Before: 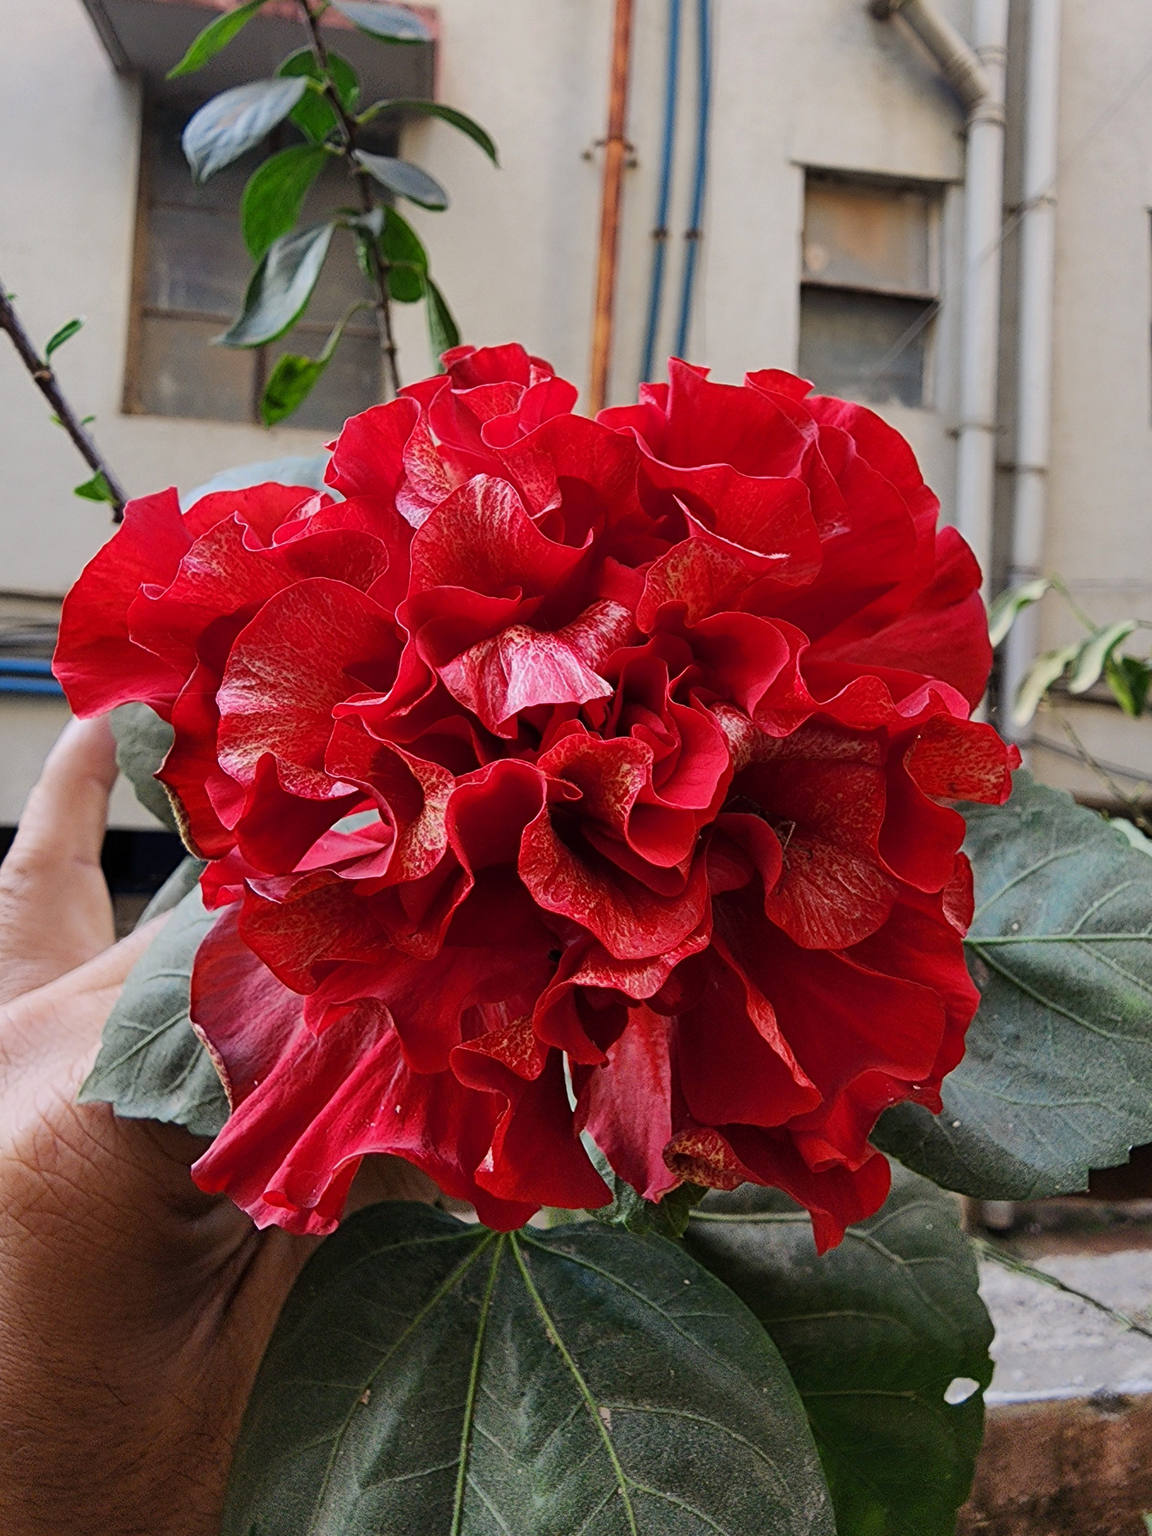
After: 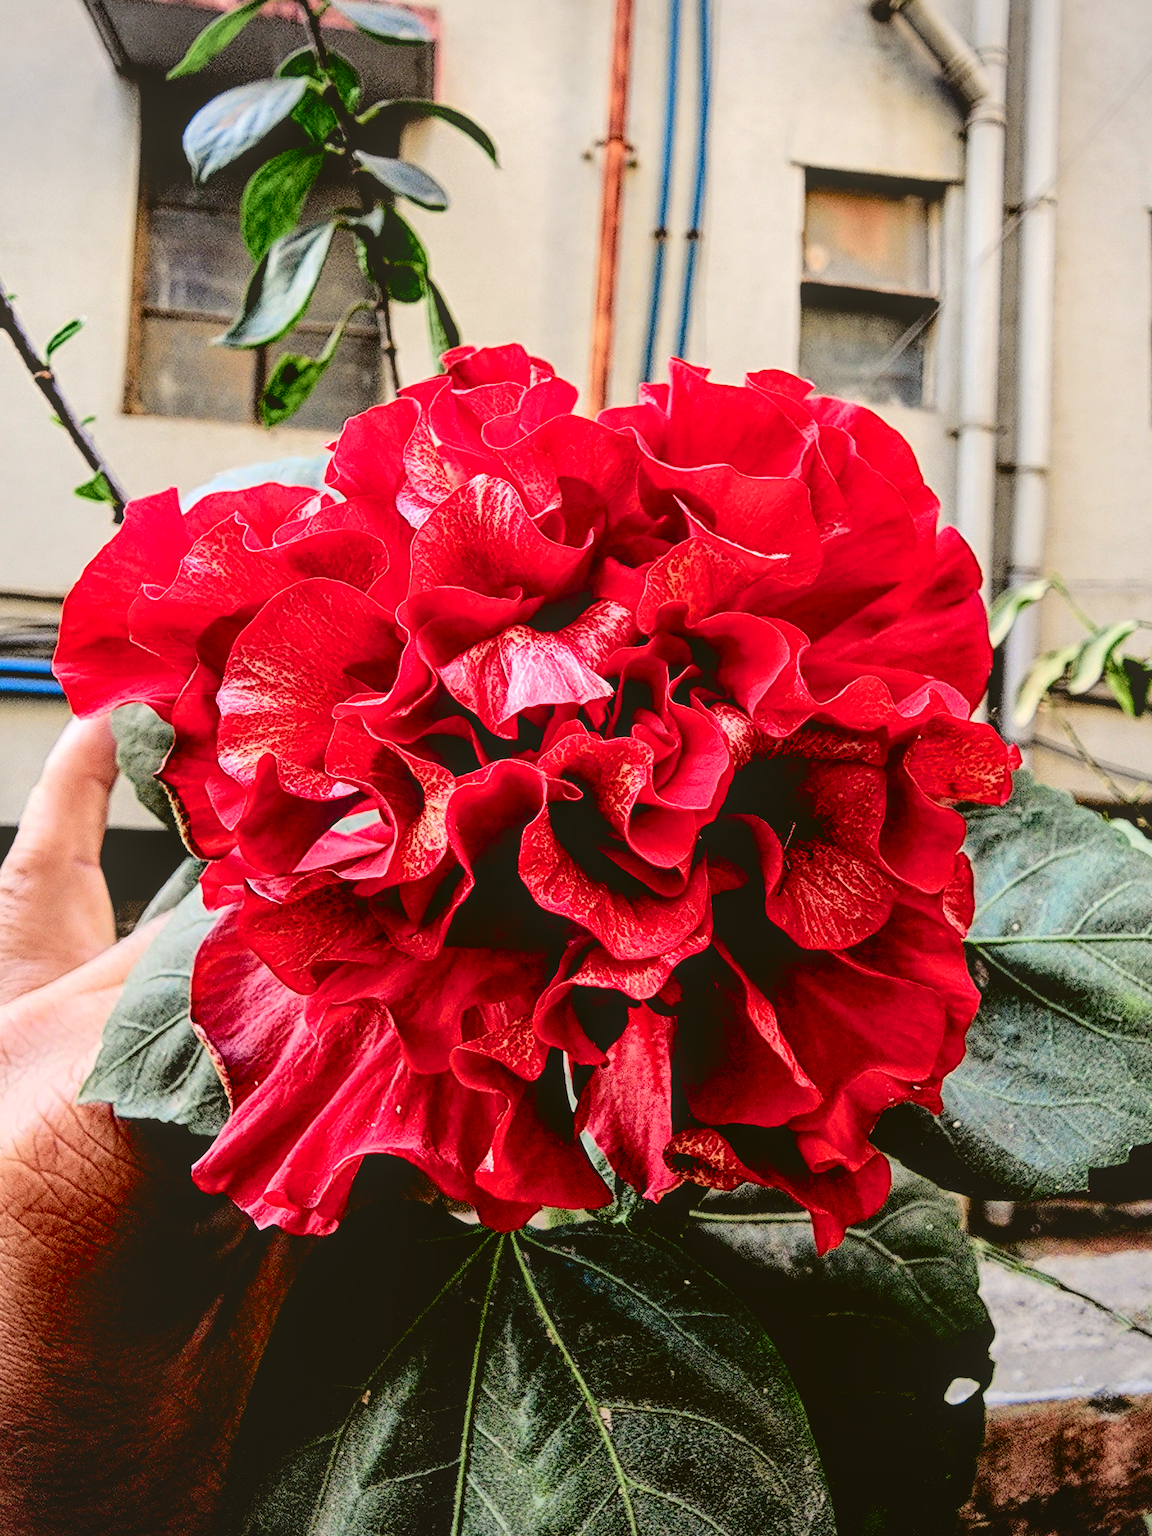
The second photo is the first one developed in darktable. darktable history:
color calibration: x 0.343, y 0.357, temperature 5123.87 K
levels: levels [0, 0.445, 1]
tone curve: curves: ch0 [(0, 0.021) (0.049, 0.044) (0.152, 0.14) (0.328, 0.377) (0.473, 0.543) (0.641, 0.705) (0.868, 0.887) (1, 0.969)]; ch1 [(0, 0) (0.322, 0.328) (0.43, 0.425) (0.474, 0.466) (0.502, 0.503) (0.522, 0.526) (0.564, 0.591) (0.602, 0.632) (0.677, 0.701) (0.859, 0.885) (1, 1)]; ch2 [(0, 0) (0.33, 0.301) (0.447, 0.44) (0.487, 0.496) (0.502, 0.516) (0.535, 0.554) (0.565, 0.598) (0.618, 0.629) (1, 1)], color space Lab, independent channels, preserve colors none
filmic rgb: black relative exposure -3.66 EV, white relative exposure 2.44 EV, hardness 3.27
exposure: black level correction 0.01, exposure 0.015 EV, compensate highlight preservation false
vignetting: fall-off start 97.38%, fall-off radius 78.96%, width/height ratio 1.112
local contrast: highlights 76%, shadows 55%, detail 176%, midtone range 0.206
